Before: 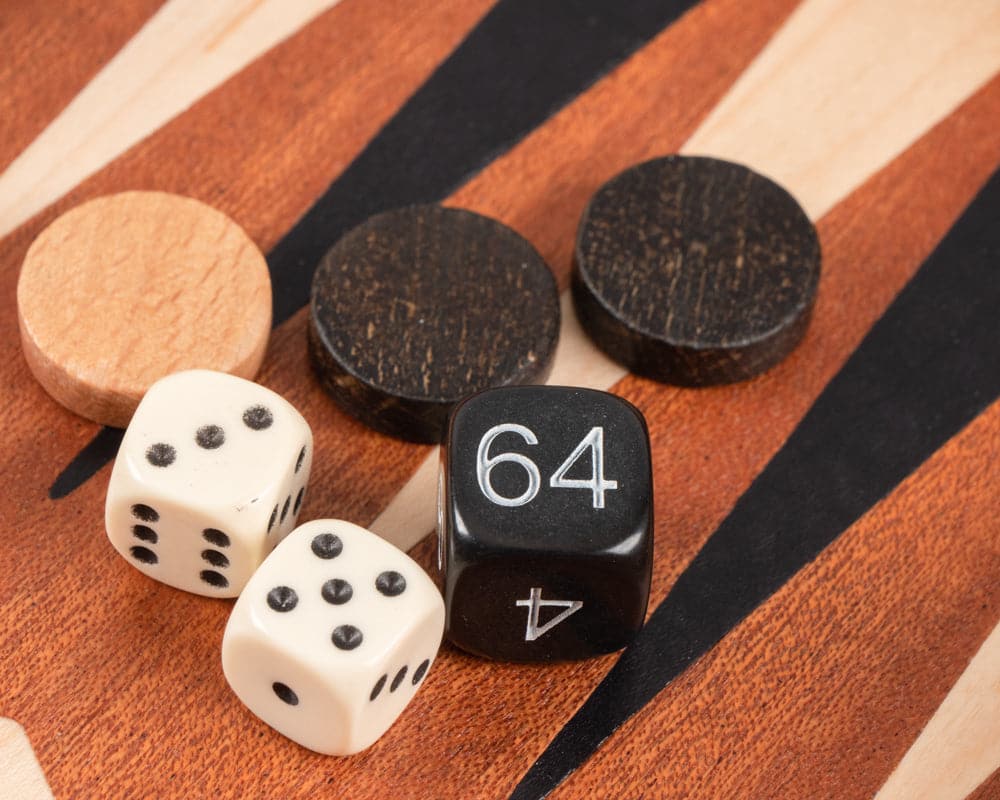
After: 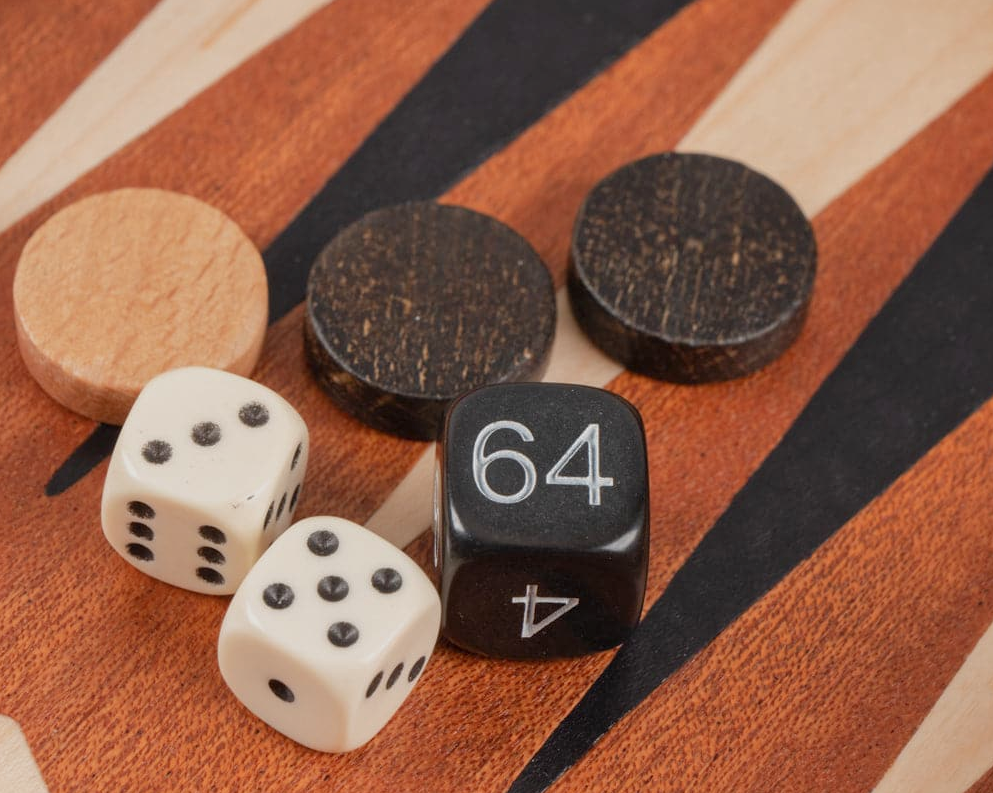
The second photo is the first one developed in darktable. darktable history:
tone equalizer: -8 EV 0.25 EV, -7 EV 0.417 EV, -6 EV 0.417 EV, -5 EV 0.25 EV, -3 EV -0.25 EV, -2 EV -0.417 EV, -1 EV -0.417 EV, +0 EV -0.25 EV, edges refinement/feathering 500, mask exposure compensation -1.57 EV, preserve details guided filter
crop: left 0.434%, top 0.485%, right 0.244%, bottom 0.386%
